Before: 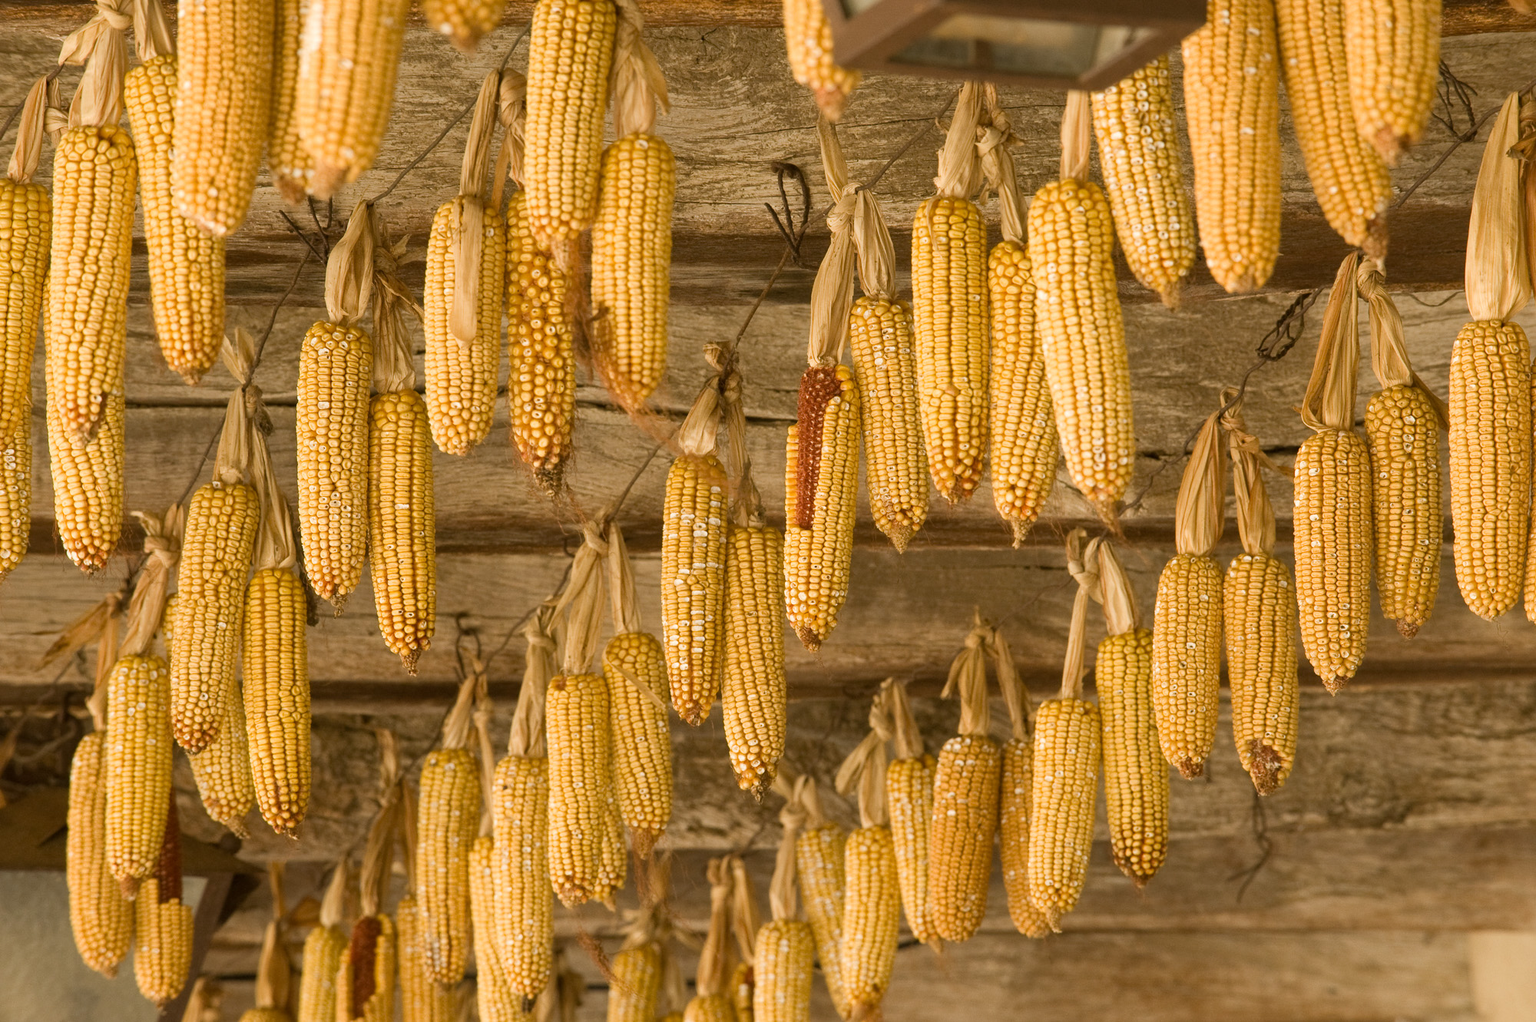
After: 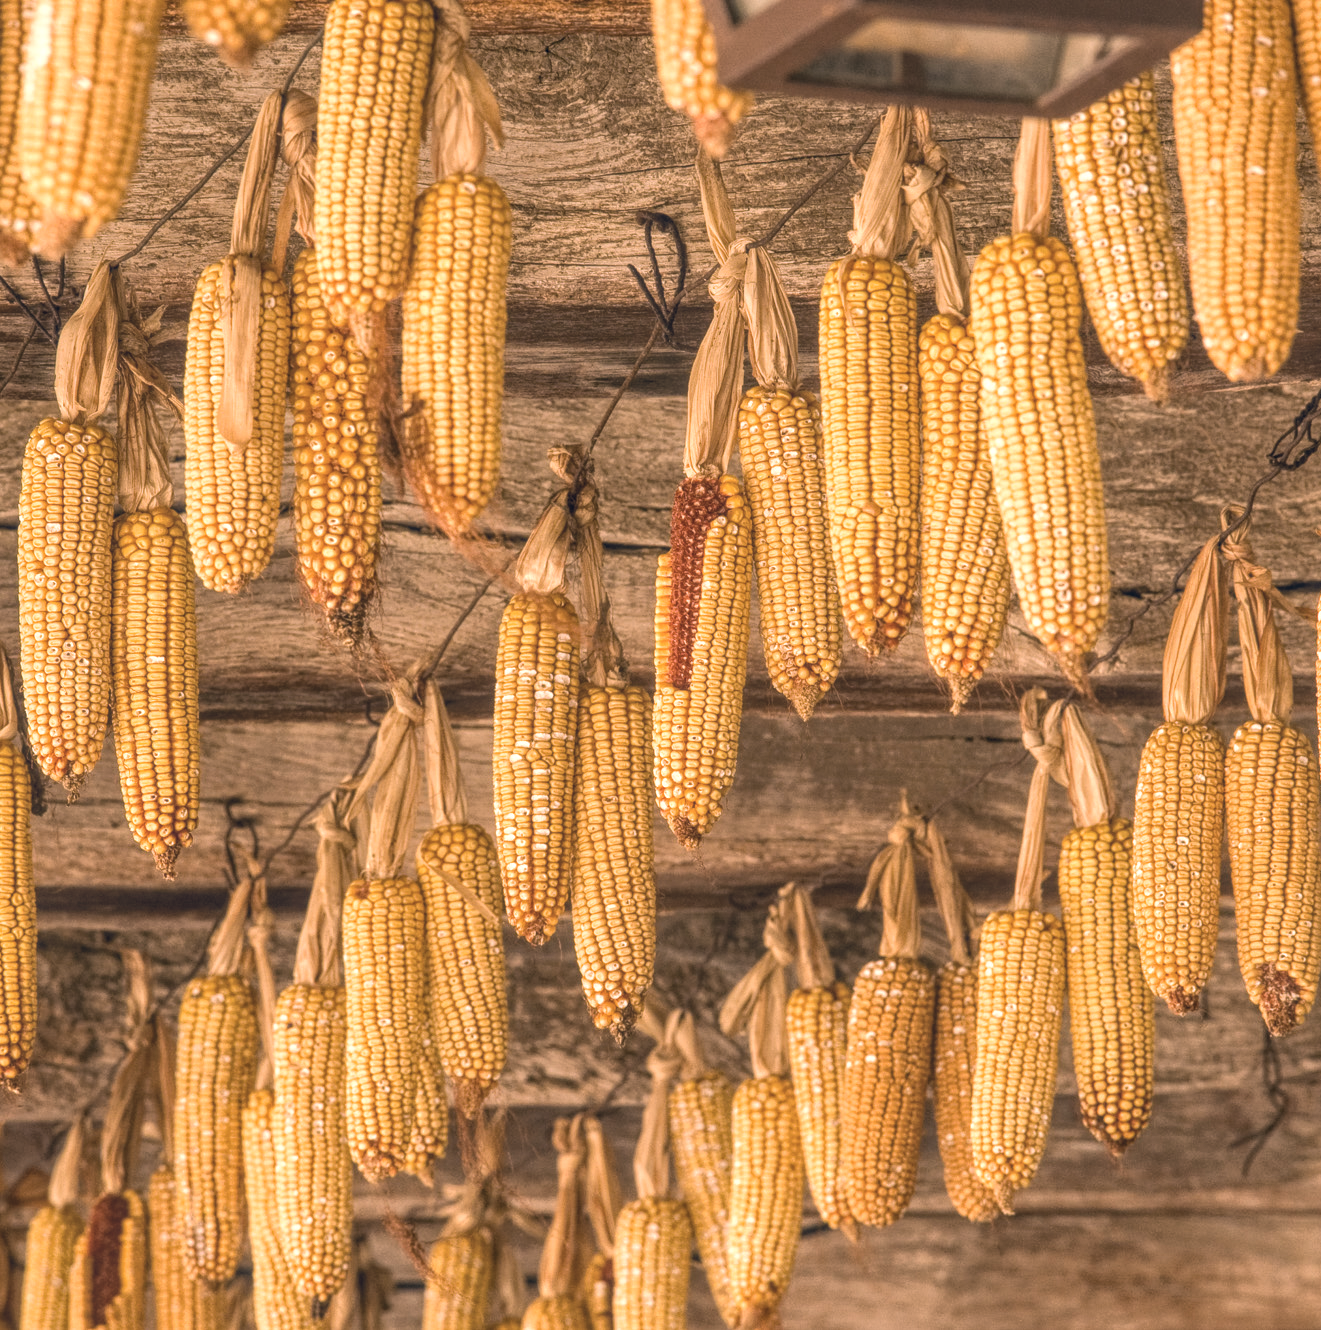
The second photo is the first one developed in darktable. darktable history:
crop and rotate: left 18.442%, right 15.508%
tone equalizer: -8 EV -0.417 EV, -7 EV -0.389 EV, -6 EV -0.333 EV, -5 EV -0.222 EV, -3 EV 0.222 EV, -2 EV 0.333 EV, -1 EV 0.389 EV, +0 EV 0.417 EV, edges refinement/feathering 500, mask exposure compensation -1.25 EV, preserve details no
color correction: highlights a* 14.46, highlights b* 5.85, shadows a* -5.53, shadows b* -15.24, saturation 0.85
local contrast: highlights 66%, shadows 33%, detail 166%, midtone range 0.2
